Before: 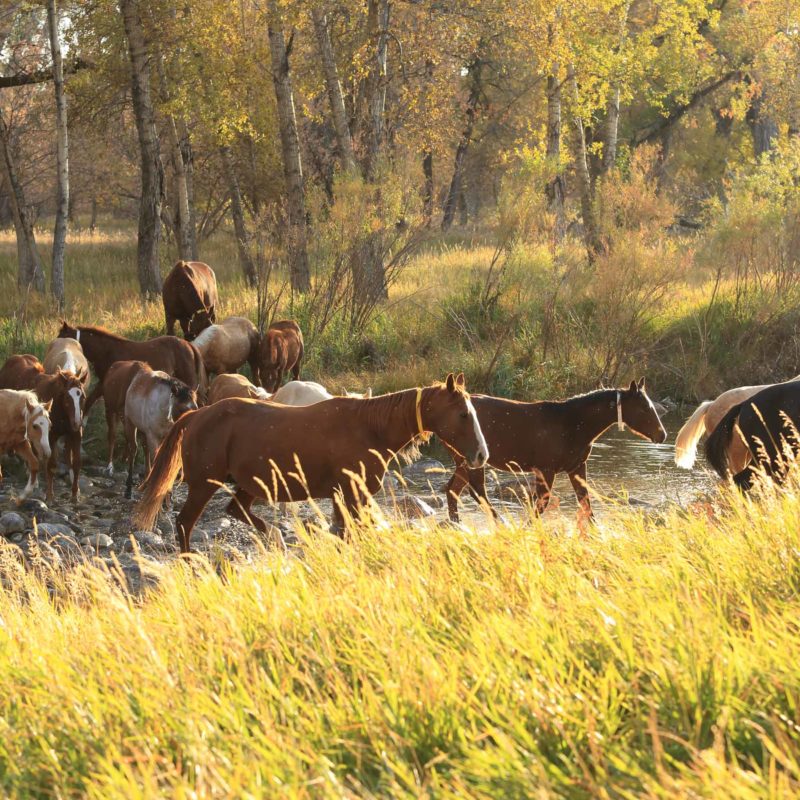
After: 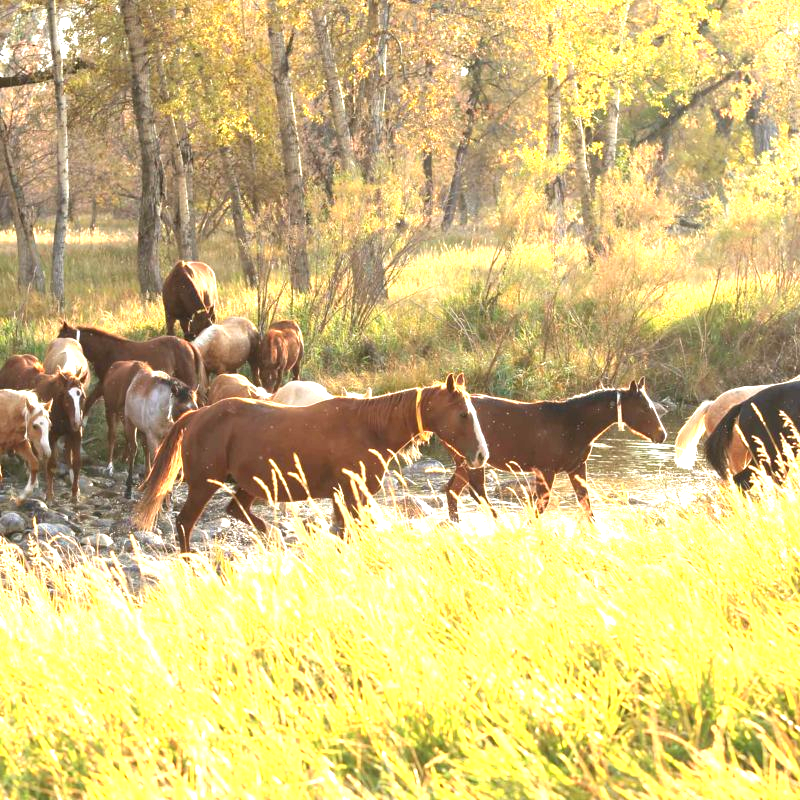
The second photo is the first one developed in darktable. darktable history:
exposure: black level correction 0, exposure 1.387 EV, compensate exposure bias true, compensate highlight preservation false
